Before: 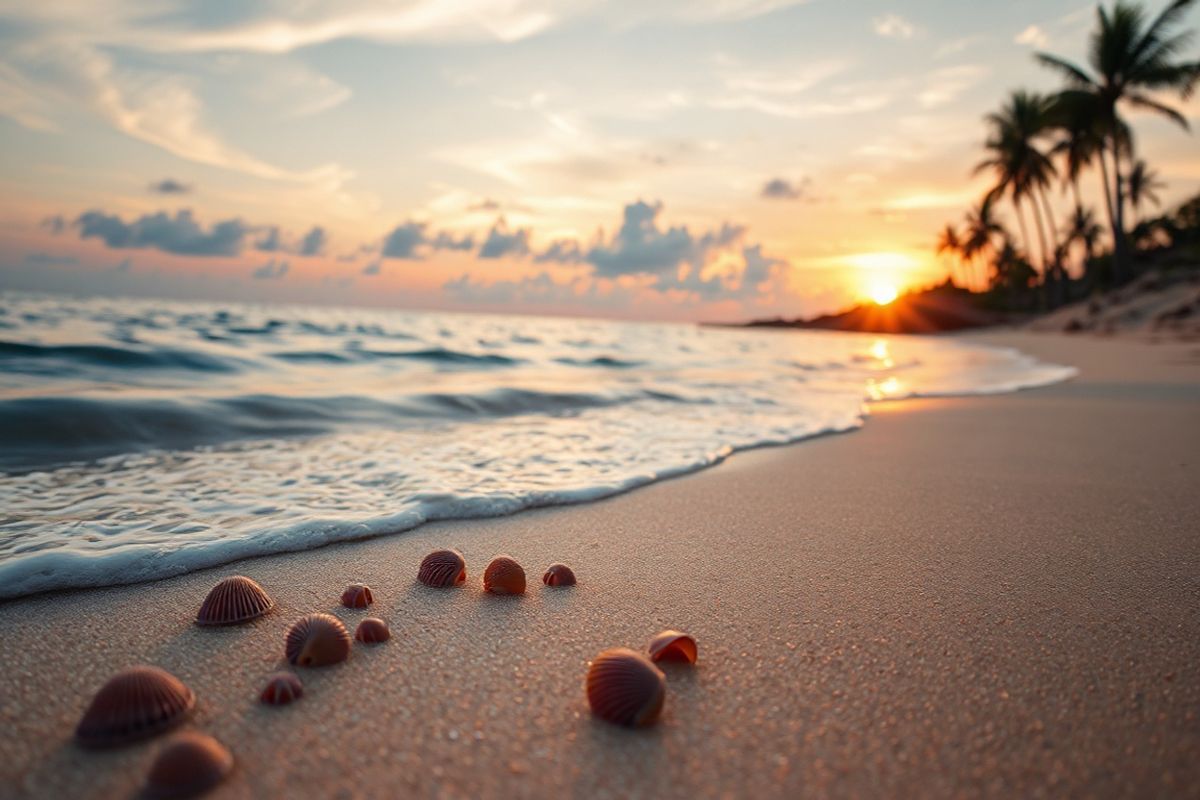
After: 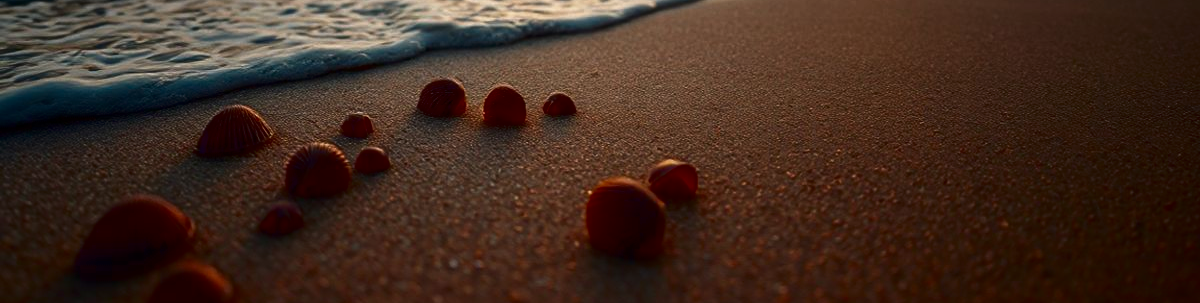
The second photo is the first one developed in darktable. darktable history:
contrast brightness saturation: contrast 0.086, brightness -0.574, saturation 0.167
crop and rotate: top 59.064%, bottom 2.972%
